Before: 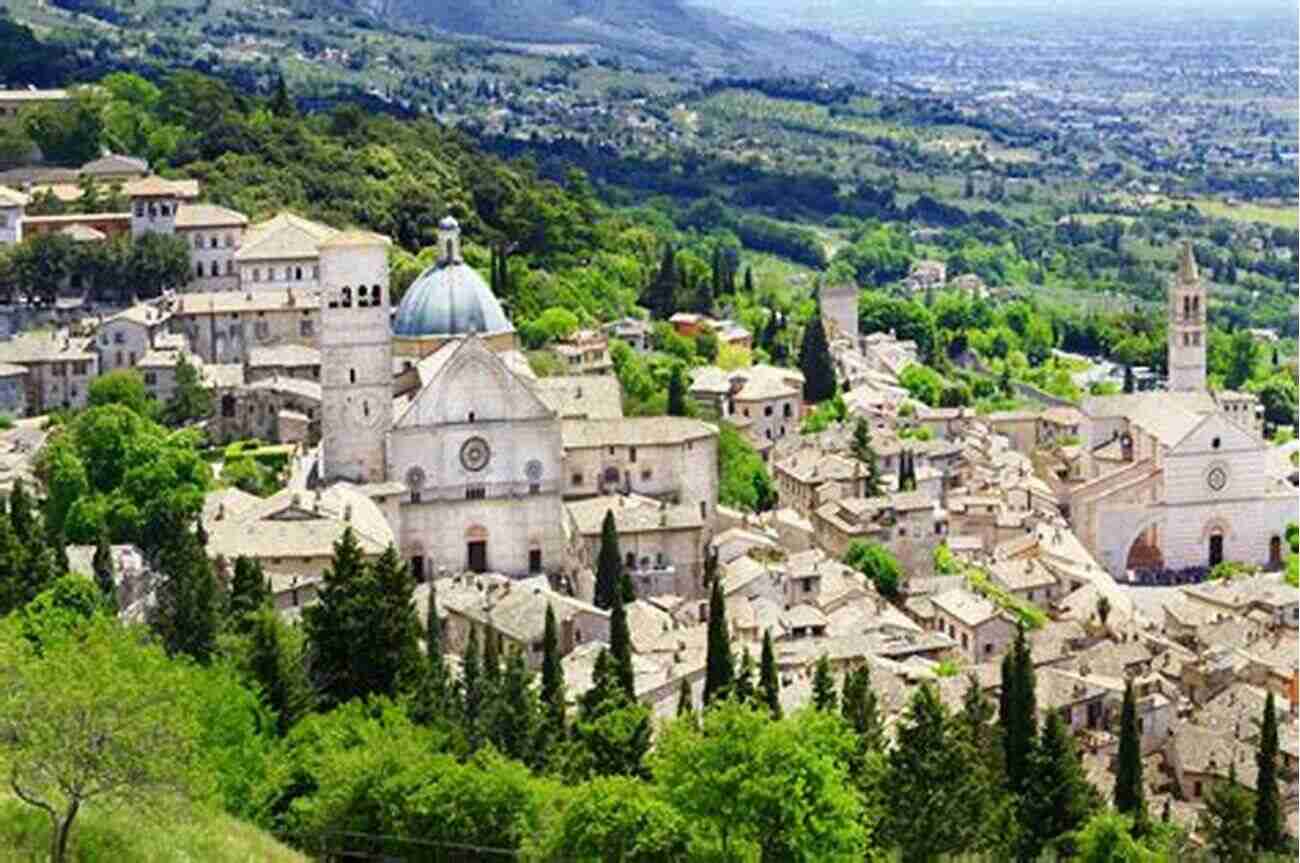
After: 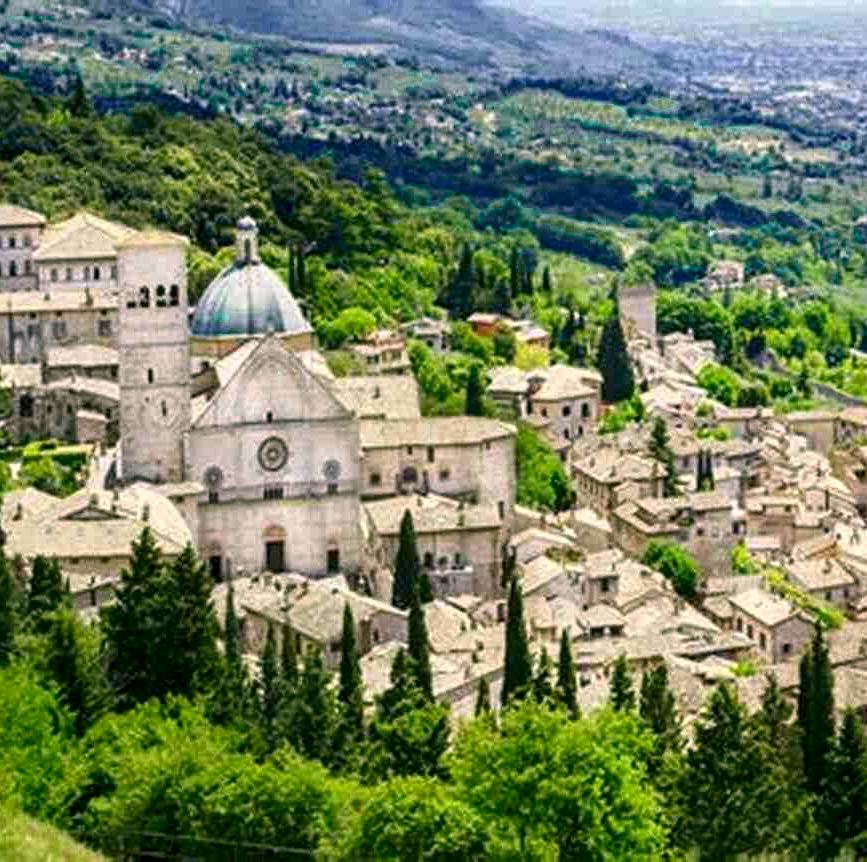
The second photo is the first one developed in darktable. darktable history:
contrast brightness saturation: contrast 0.028, brightness -0.033
color zones: curves: ch0 [(0.25, 0.5) (0.423, 0.5) (0.443, 0.5) (0.521, 0.756) (0.568, 0.5) (0.576, 0.5) (0.75, 0.5)]; ch1 [(0.25, 0.5) (0.423, 0.5) (0.443, 0.5) (0.539, 0.873) (0.624, 0.565) (0.631, 0.5) (0.75, 0.5)]
local contrast: on, module defaults
crop and rotate: left 15.542%, right 17.721%
color correction: highlights a* 4.22, highlights b* 4.93, shadows a* -7.58, shadows b* 5.08
